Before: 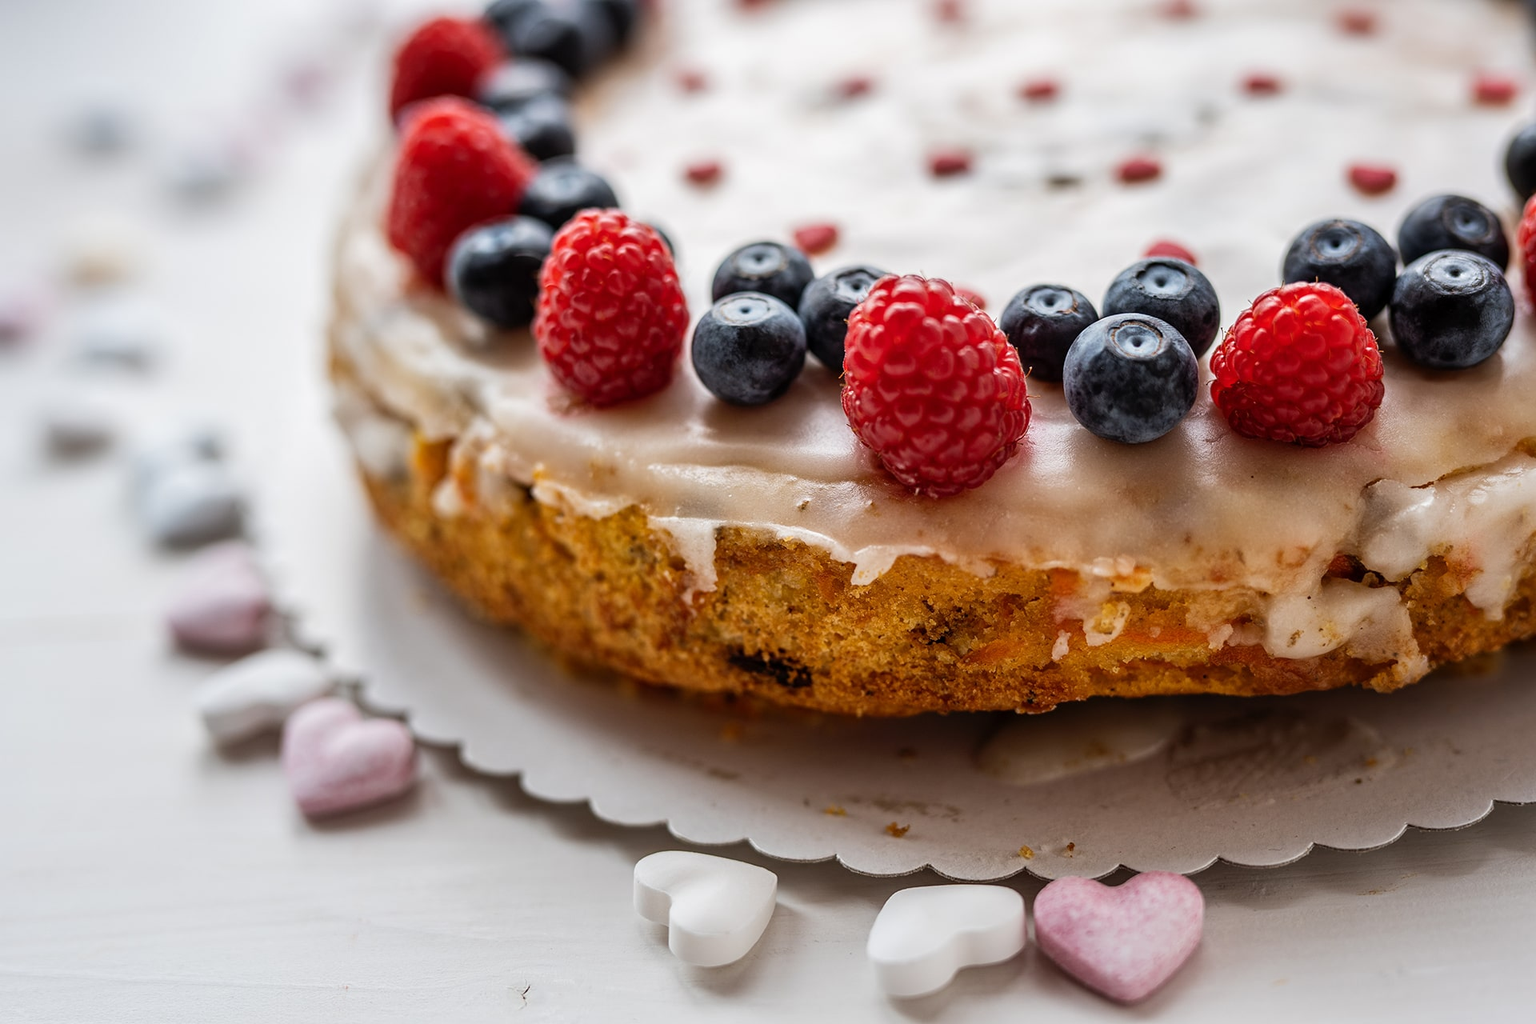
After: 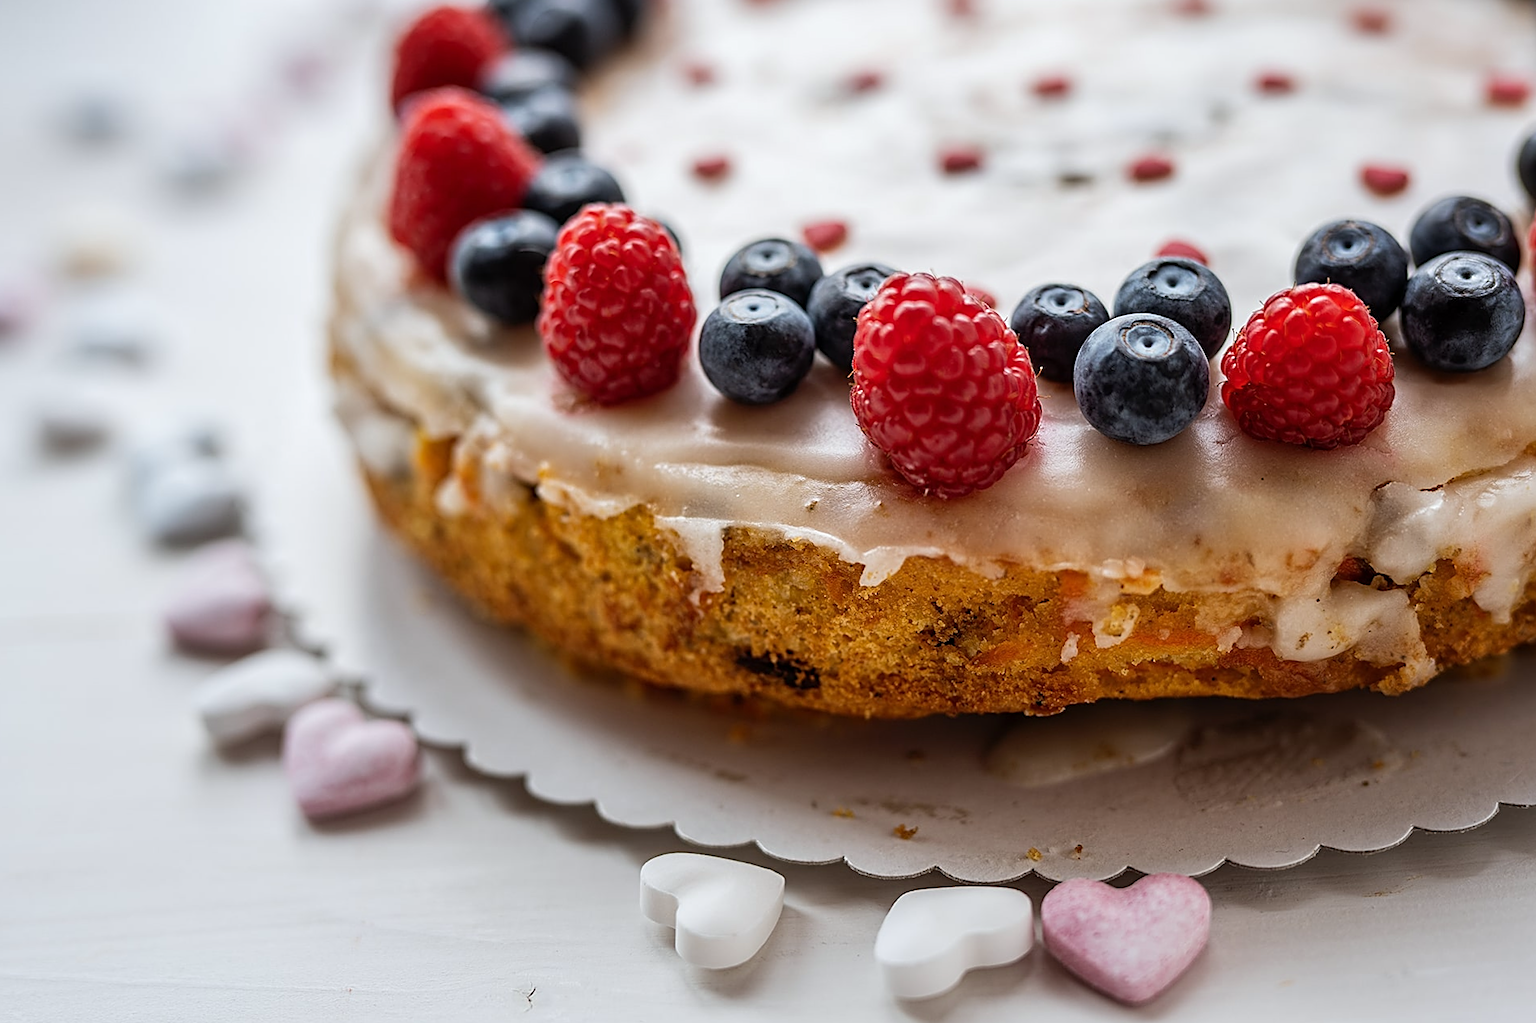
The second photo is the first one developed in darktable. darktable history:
white balance: red 0.986, blue 1.01
sharpen: on, module defaults
rotate and perspective: rotation 0.174°, lens shift (vertical) 0.013, lens shift (horizontal) 0.019, shear 0.001, automatic cropping original format, crop left 0.007, crop right 0.991, crop top 0.016, crop bottom 0.997
